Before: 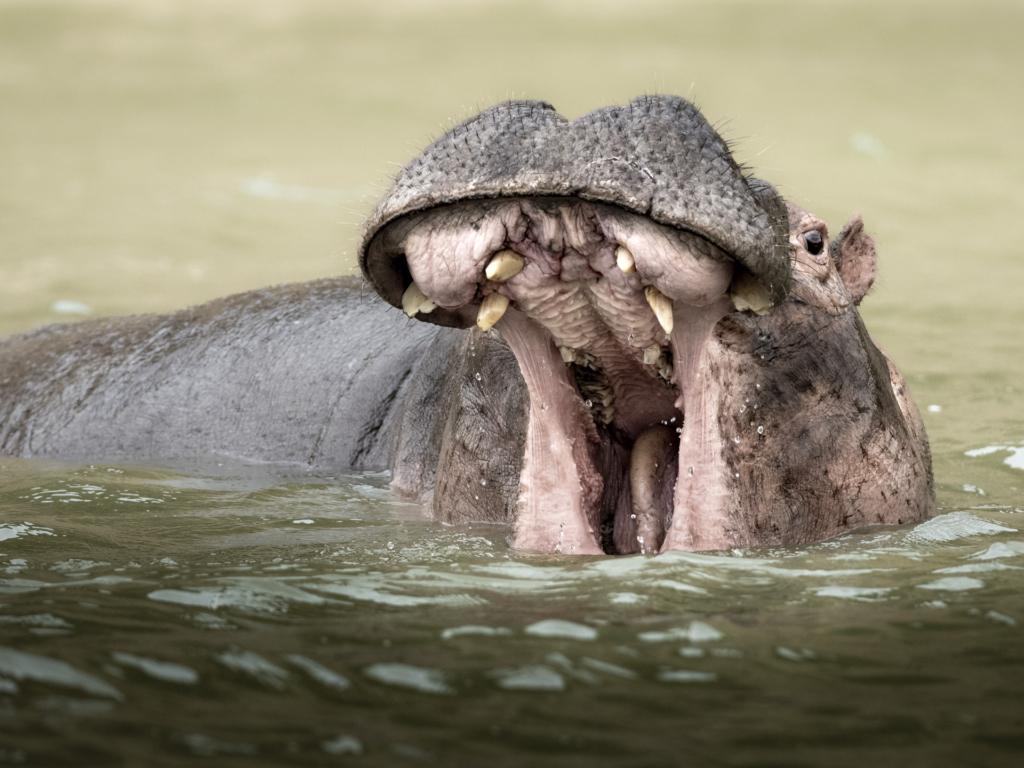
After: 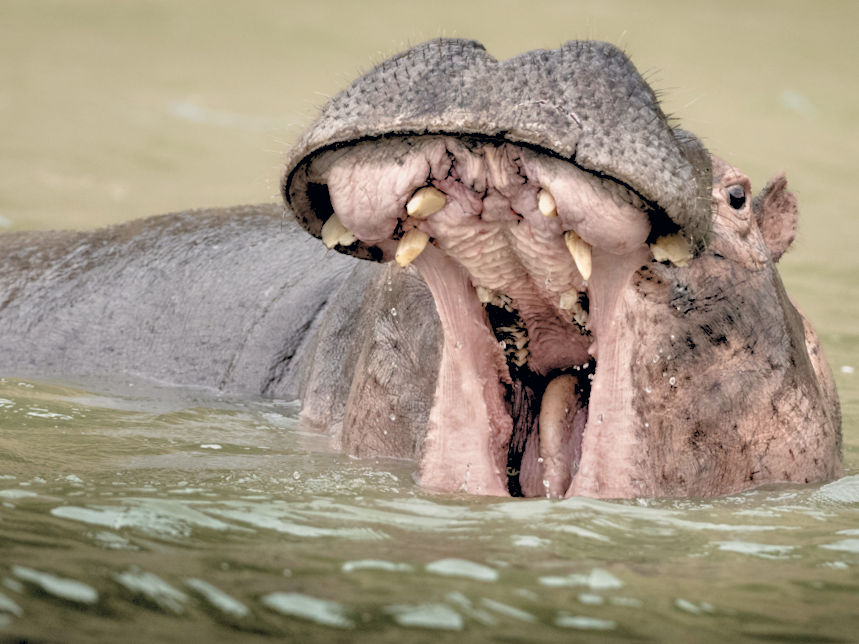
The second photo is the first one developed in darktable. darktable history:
crop and rotate: angle -3.27°, left 5.211%, top 5.211%, right 4.607%, bottom 4.607%
tone equalizer: -7 EV 0.15 EV, -6 EV 0.6 EV, -5 EV 1.15 EV, -4 EV 1.33 EV, -3 EV 1.15 EV, -2 EV 0.6 EV, -1 EV 0.15 EV, mask exposure compensation -0.5 EV
color correction: highlights a* 2.75, highlights b* 5, shadows a* -2.04, shadows b* -4.84, saturation 0.8
rgb levels: preserve colors sum RGB, levels [[0.038, 0.433, 0.934], [0, 0.5, 1], [0, 0.5, 1]]
shadows and highlights: shadows 52.42, soften with gaussian
